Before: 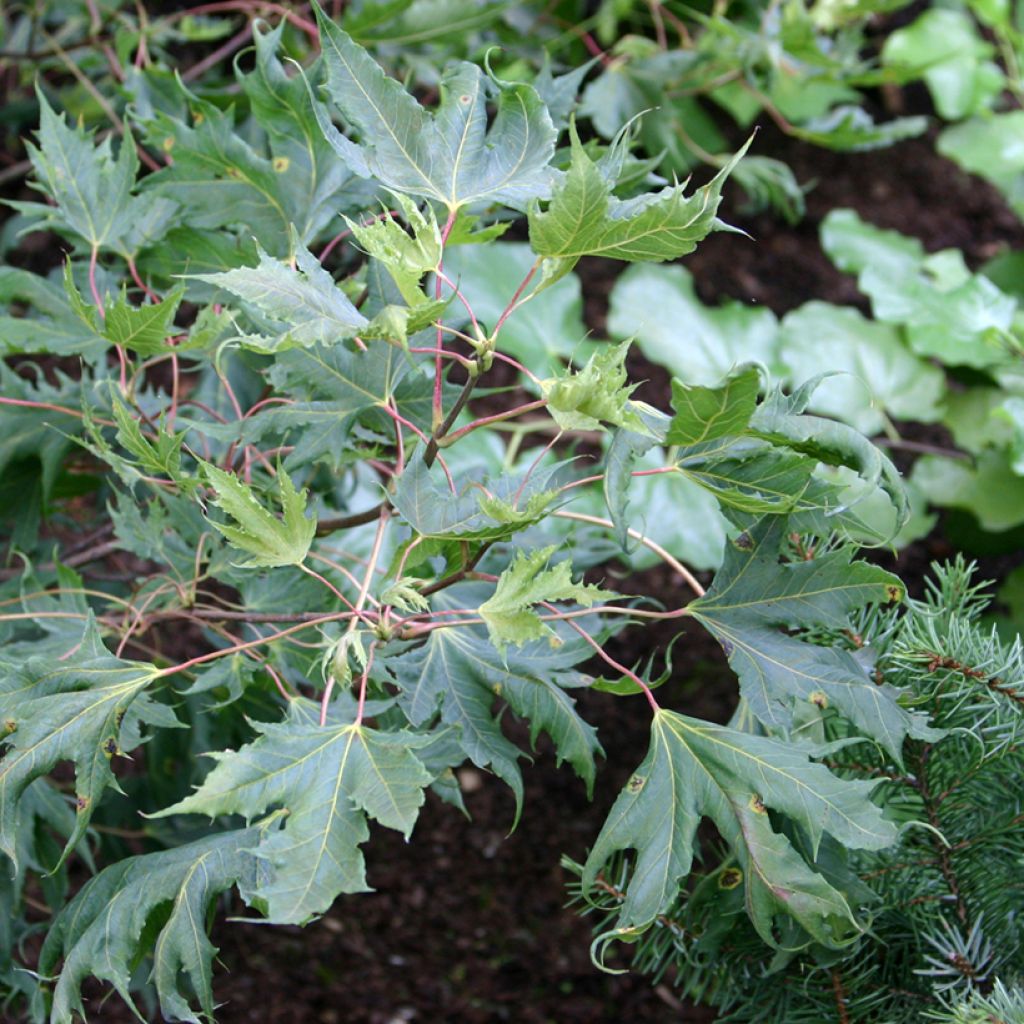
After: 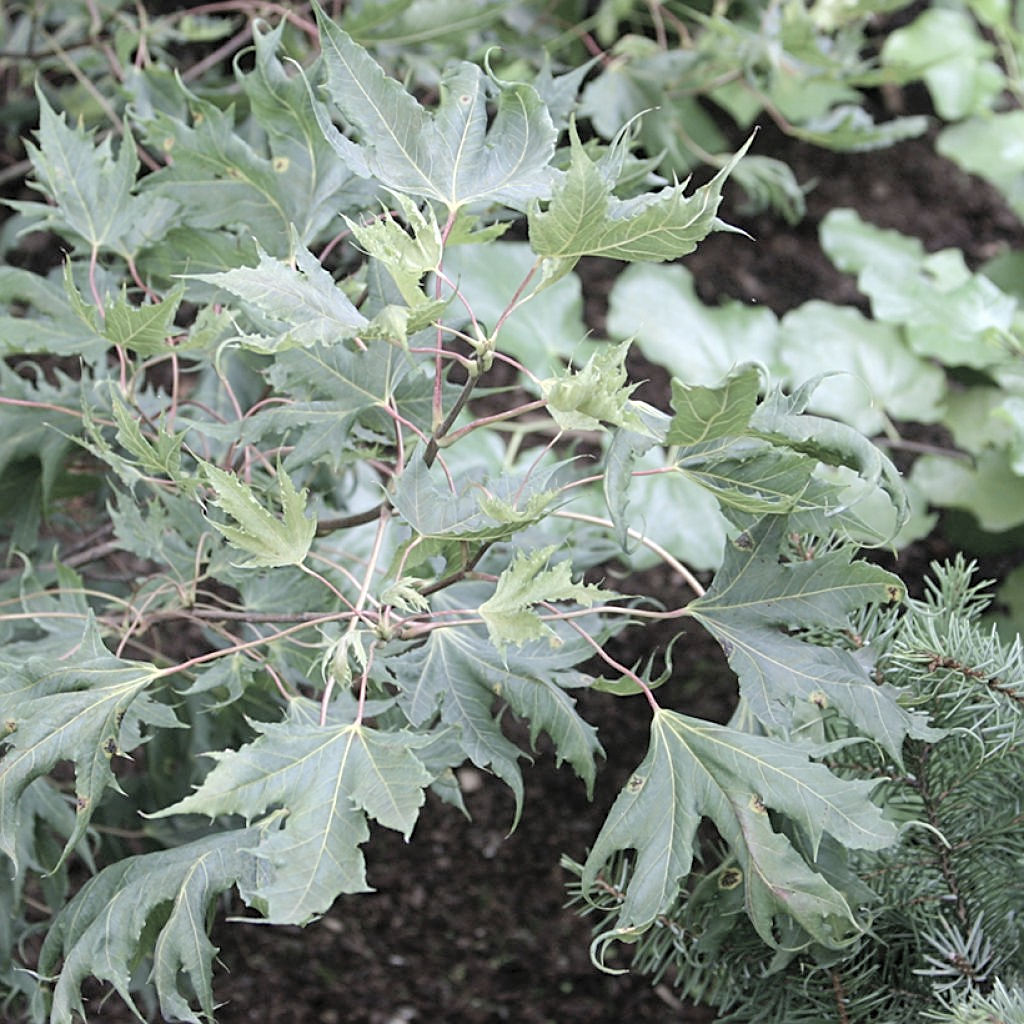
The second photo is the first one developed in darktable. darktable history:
contrast brightness saturation: brightness 0.188, saturation -0.482
sharpen: on, module defaults
